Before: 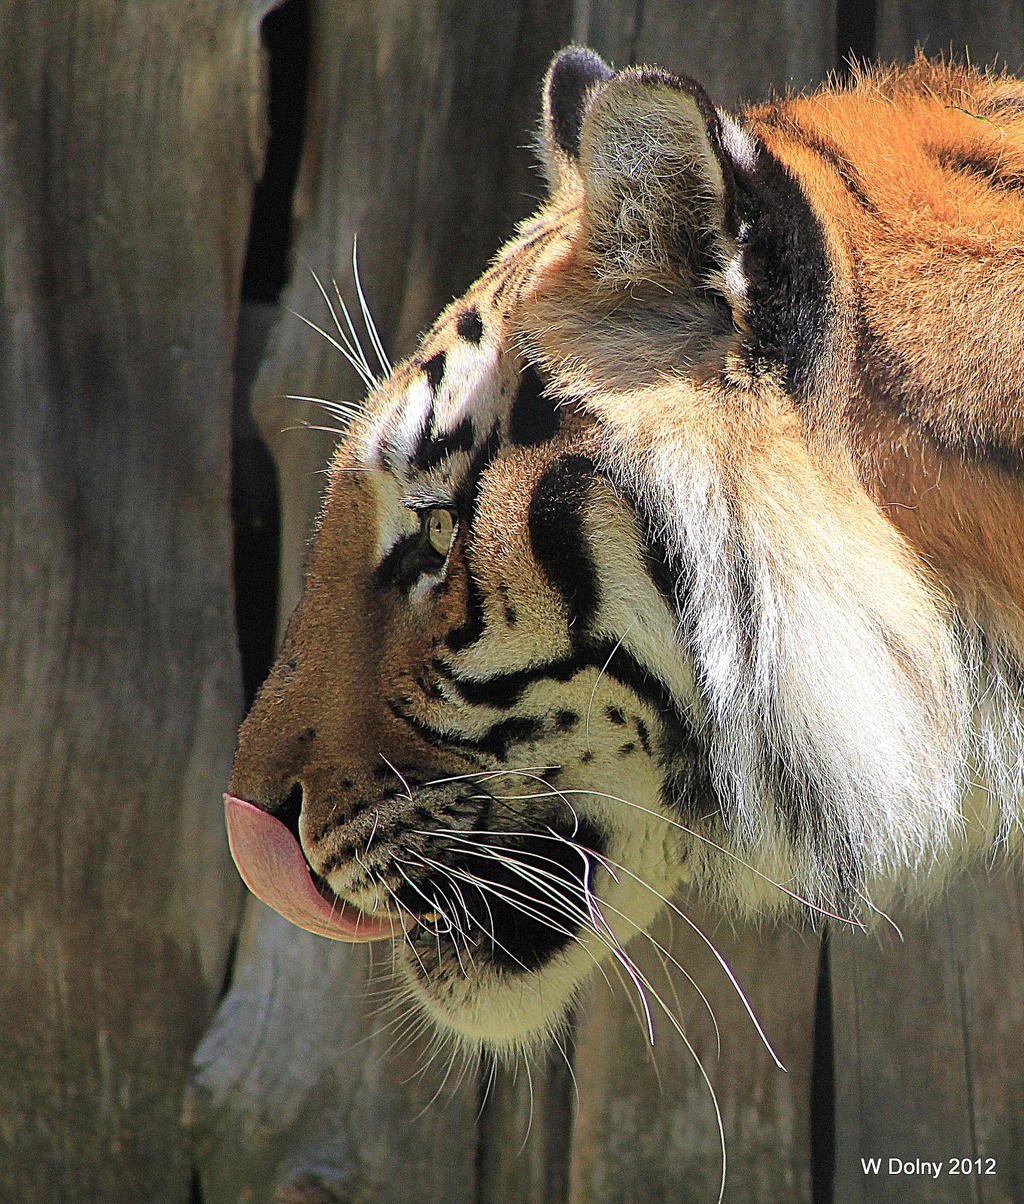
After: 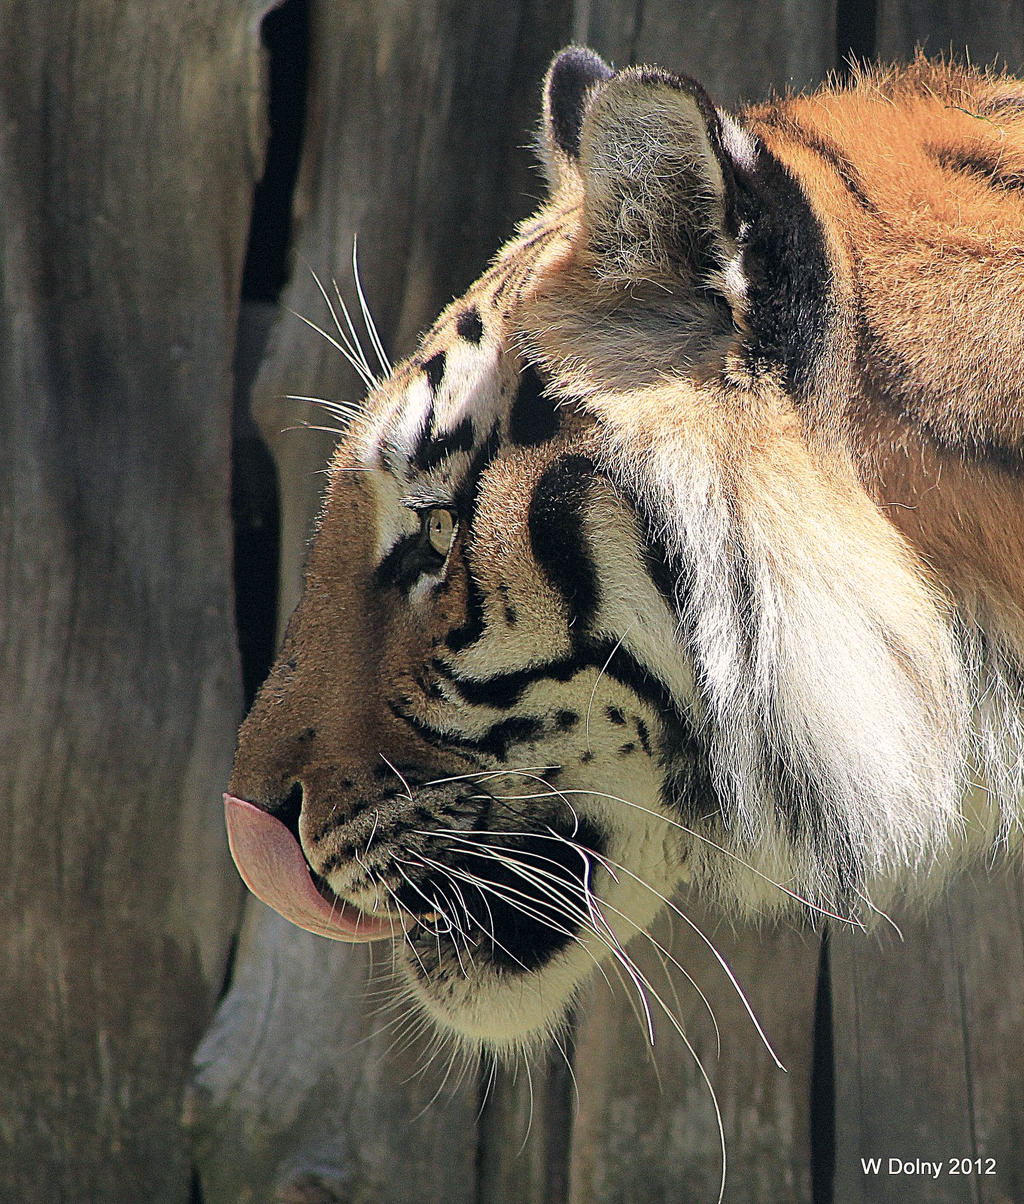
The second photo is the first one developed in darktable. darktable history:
color correction: highlights a* 2.77, highlights b* 4.99, shadows a* -1.86, shadows b* -4.9, saturation 0.777
